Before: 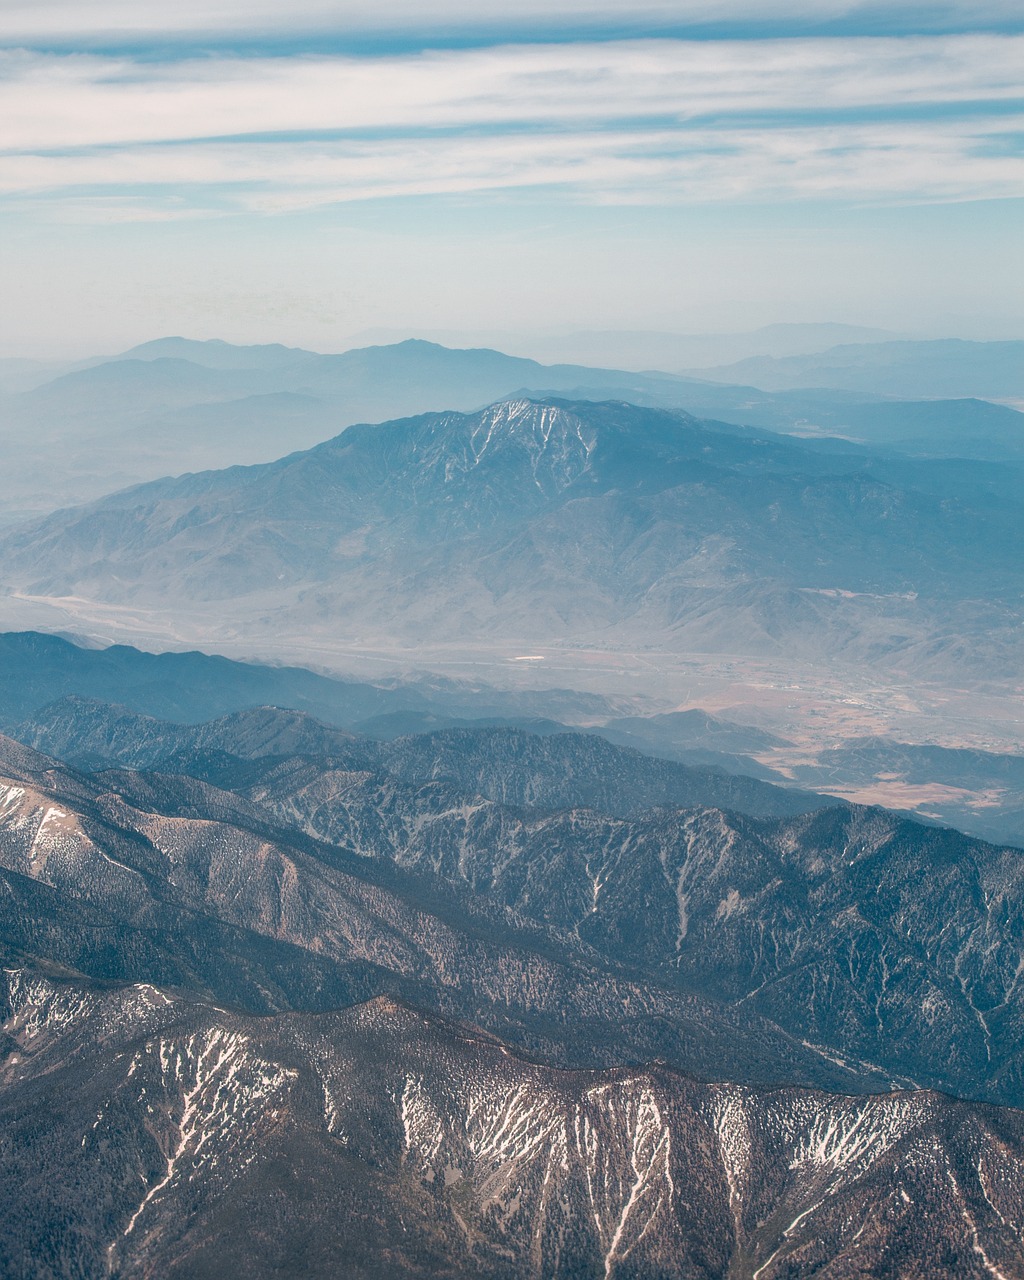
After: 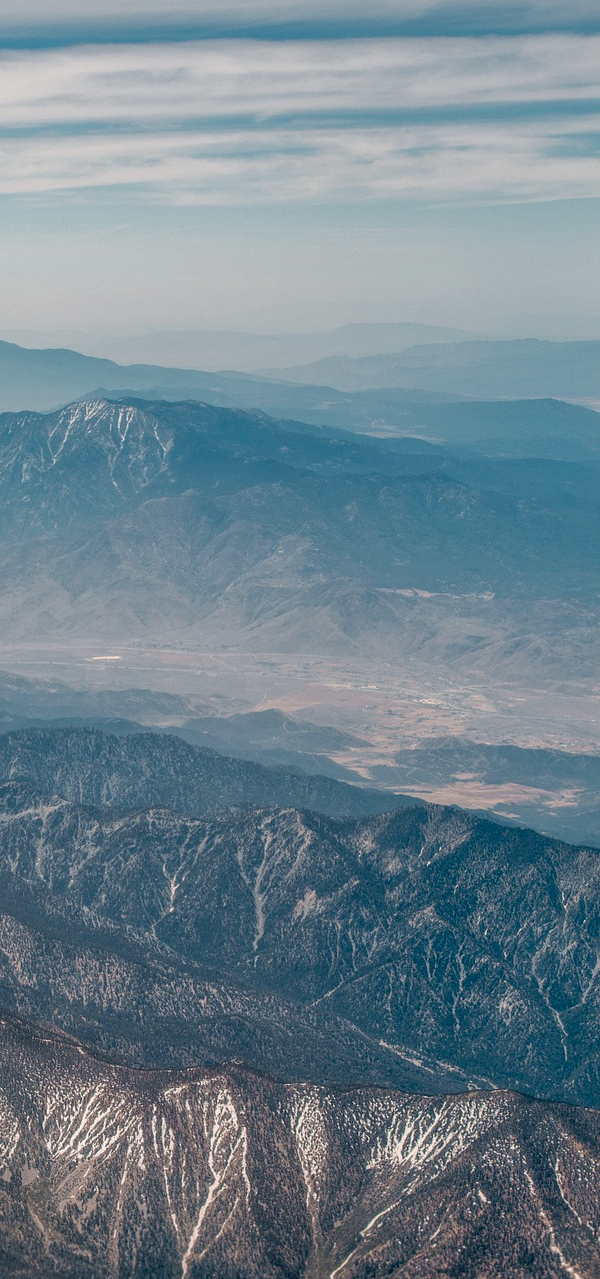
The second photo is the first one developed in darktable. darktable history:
local contrast: highlights 123%, shadows 126%, detail 140%, midtone range 0.254
crop: left 41.402%
tone equalizer: -8 EV 0.25 EV, -7 EV 0.417 EV, -6 EV 0.417 EV, -5 EV 0.25 EV, -3 EV -0.25 EV, -2 EV -0.417 EV, -1 EV -0.417 EV, +0 EV -0.25 EV, edges refinement/feathering 500, mask exposure compensation -1.57 EV, preserve details guided filter
